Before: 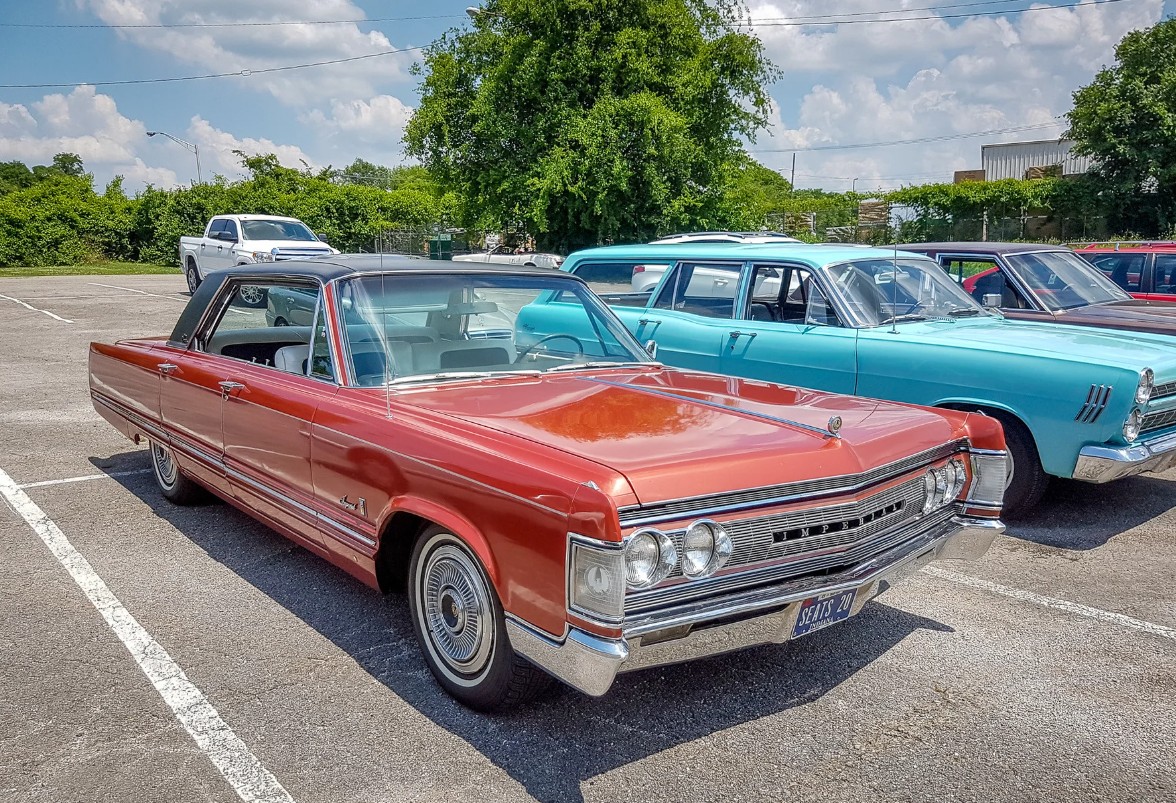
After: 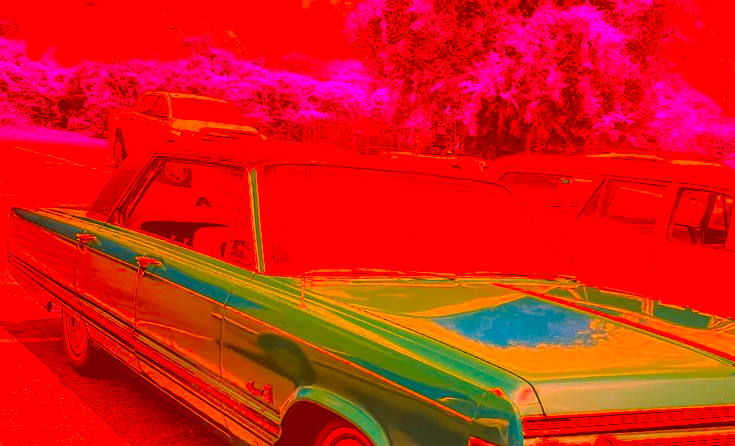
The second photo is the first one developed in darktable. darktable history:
exposure: compensate highlight preservation false
color correction: highlights a* -39.68, highlights b* -40, shadows a* -40, shadows b* -40, saturation -3
shadows and highlights: shadows 60, soften with gaussian
crop and rotate: angle -4.99°, left 2.122%, top 6.945%, right 27.566%, bottom 30.519%
